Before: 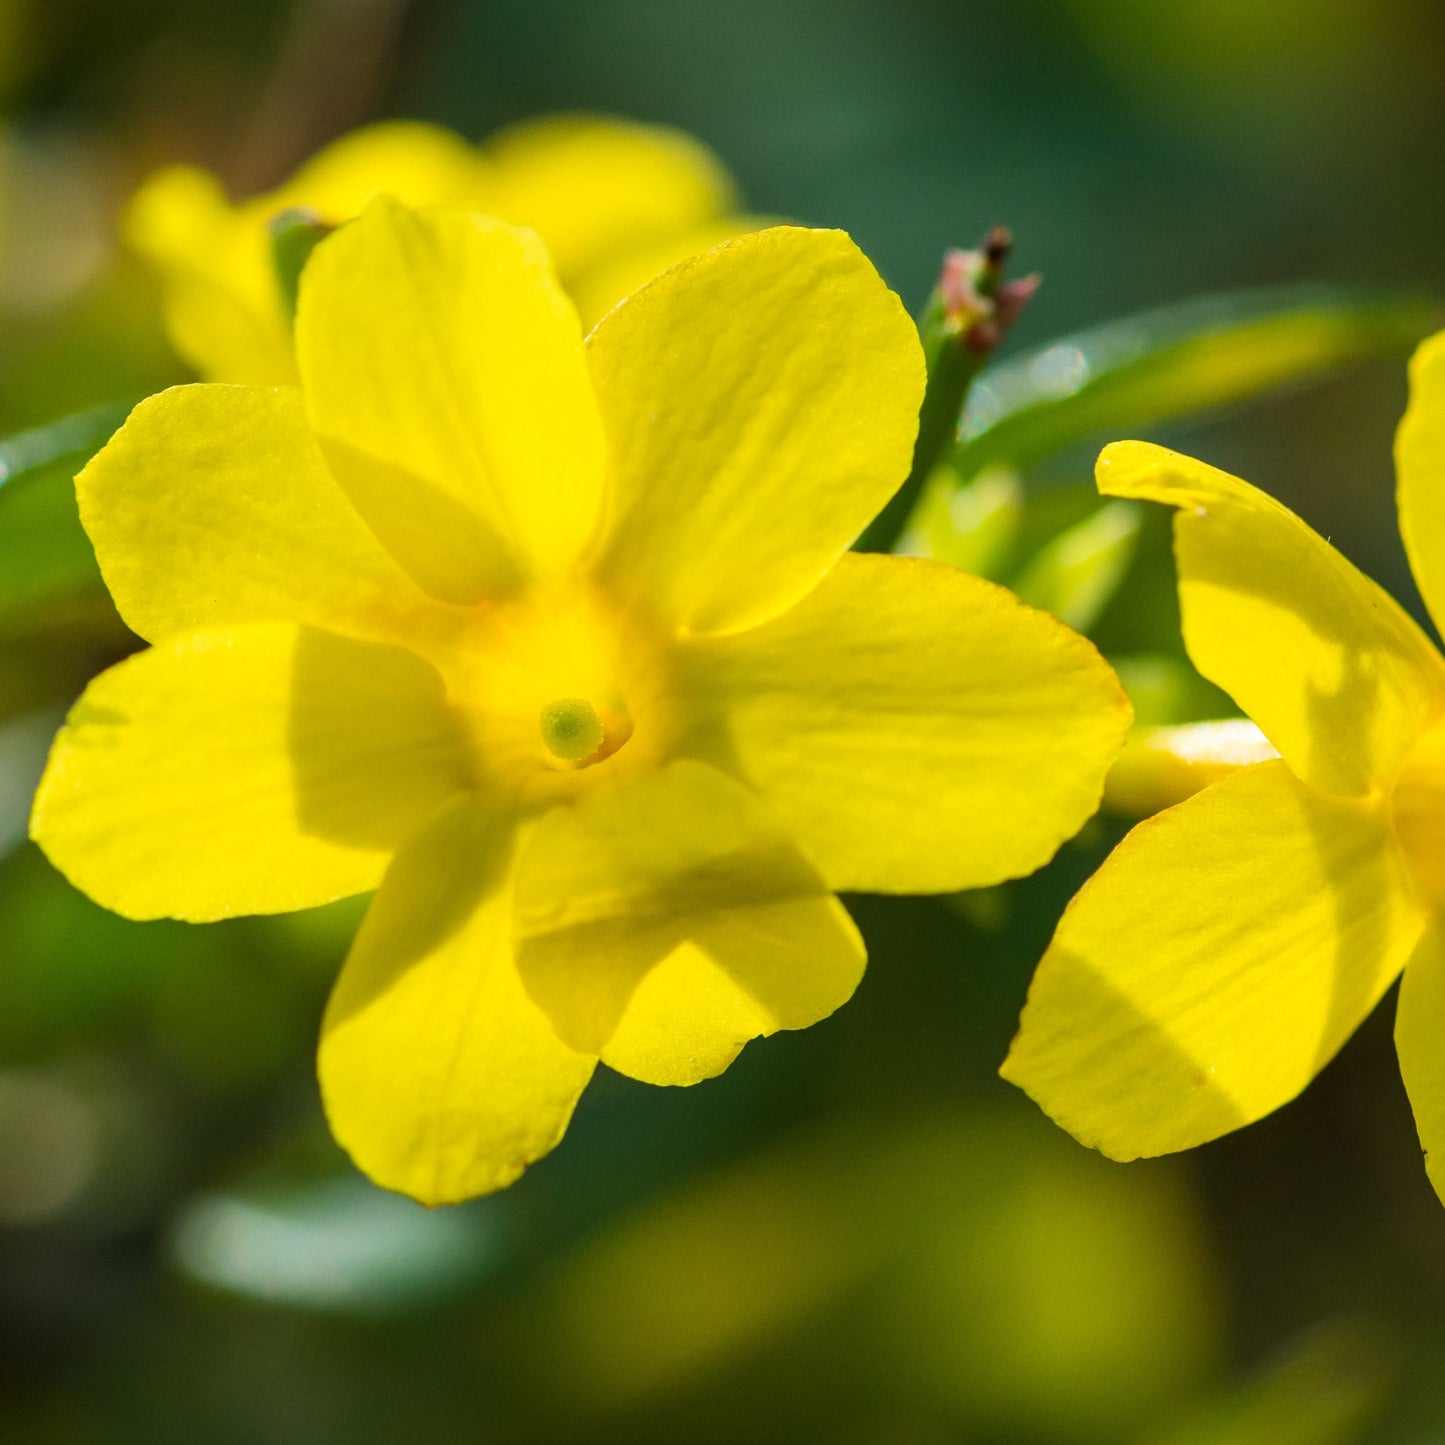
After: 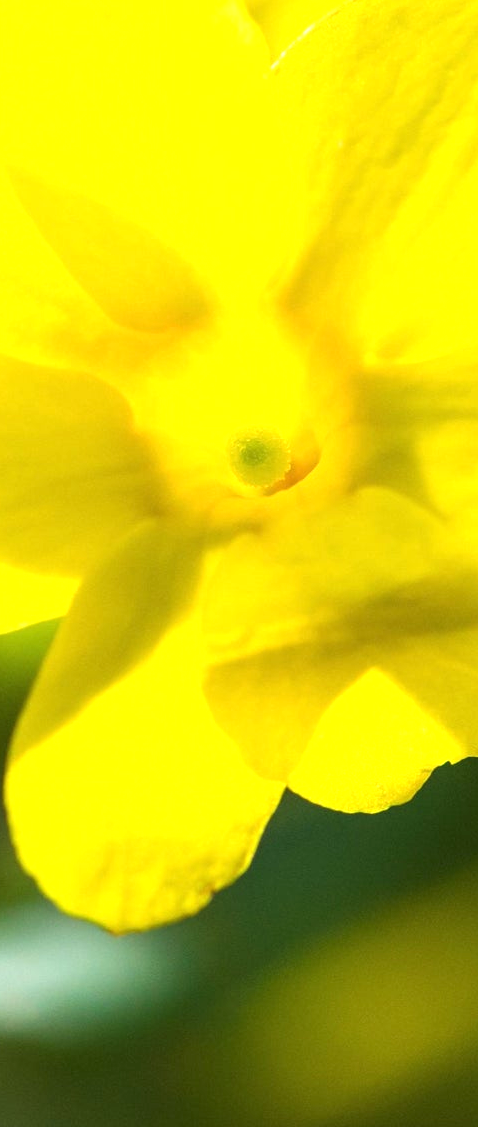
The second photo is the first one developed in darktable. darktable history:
crop and rotate: left 21.729%, top 18.951%, right 45.135%, bottom 3.006%
exposure: black level correction 0, exposure 0.693 EV, compensate exposure bias true, compensate highlight preservation false
